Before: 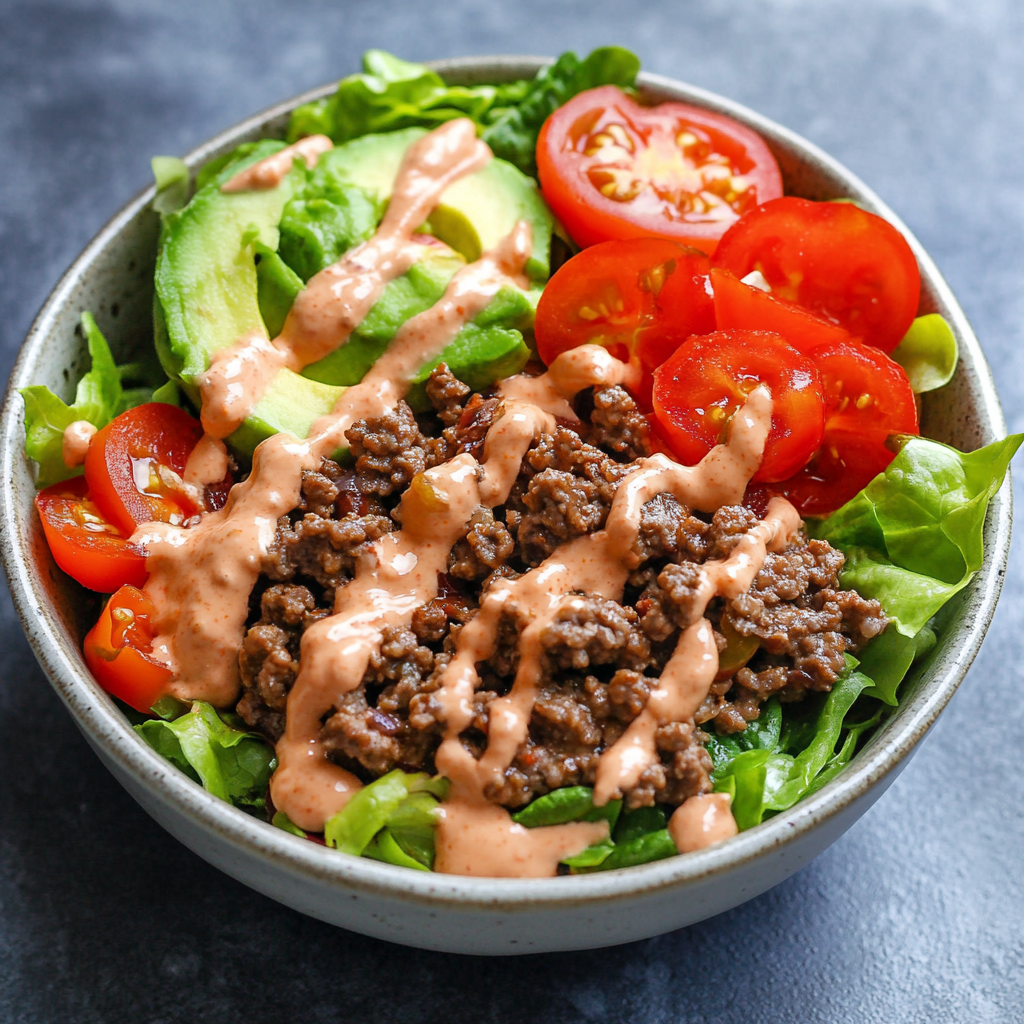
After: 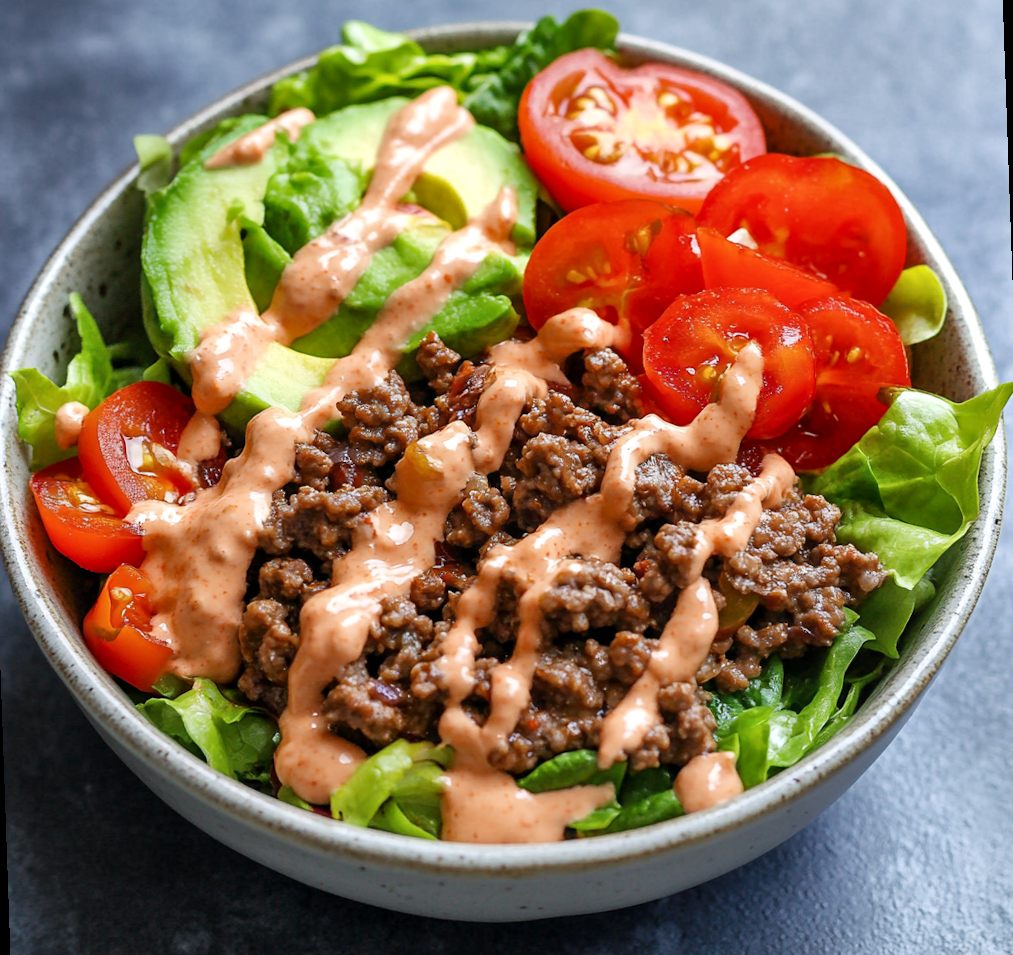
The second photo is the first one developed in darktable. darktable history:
rotate and perspective: rotation -2°, crop left 0.022, crop right 0.978, crop top 0.049, crop bottom 0.951
local contrast: mode bilateral grid, contrast 20, coarseness 50, detail 120%, midtone range 0.2
